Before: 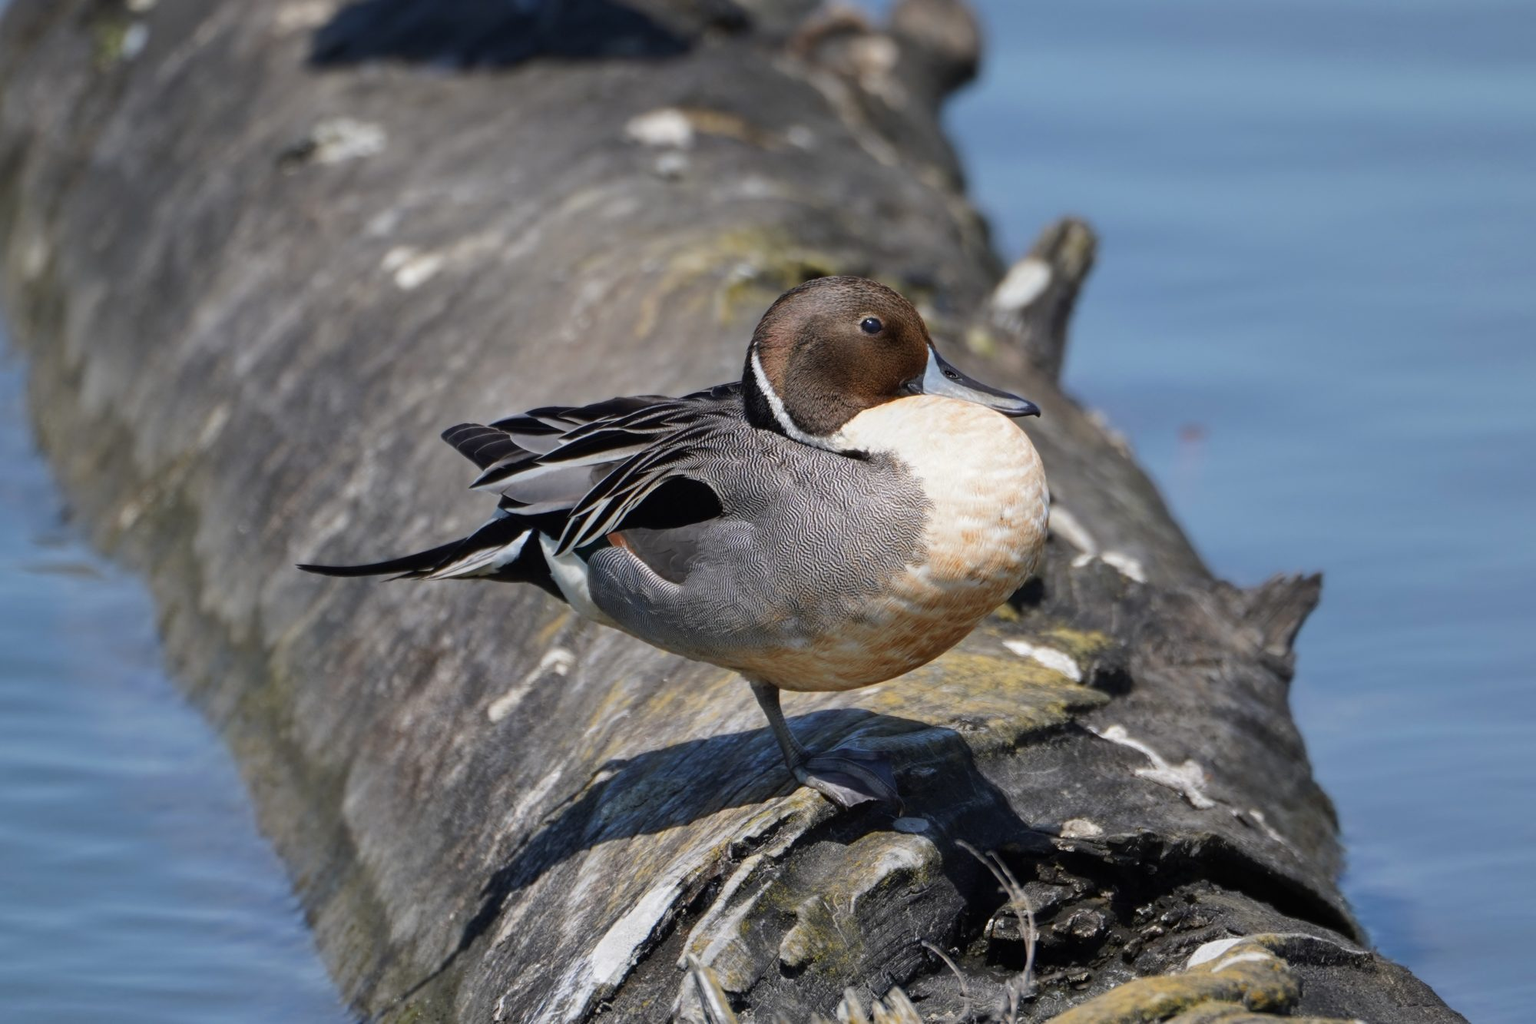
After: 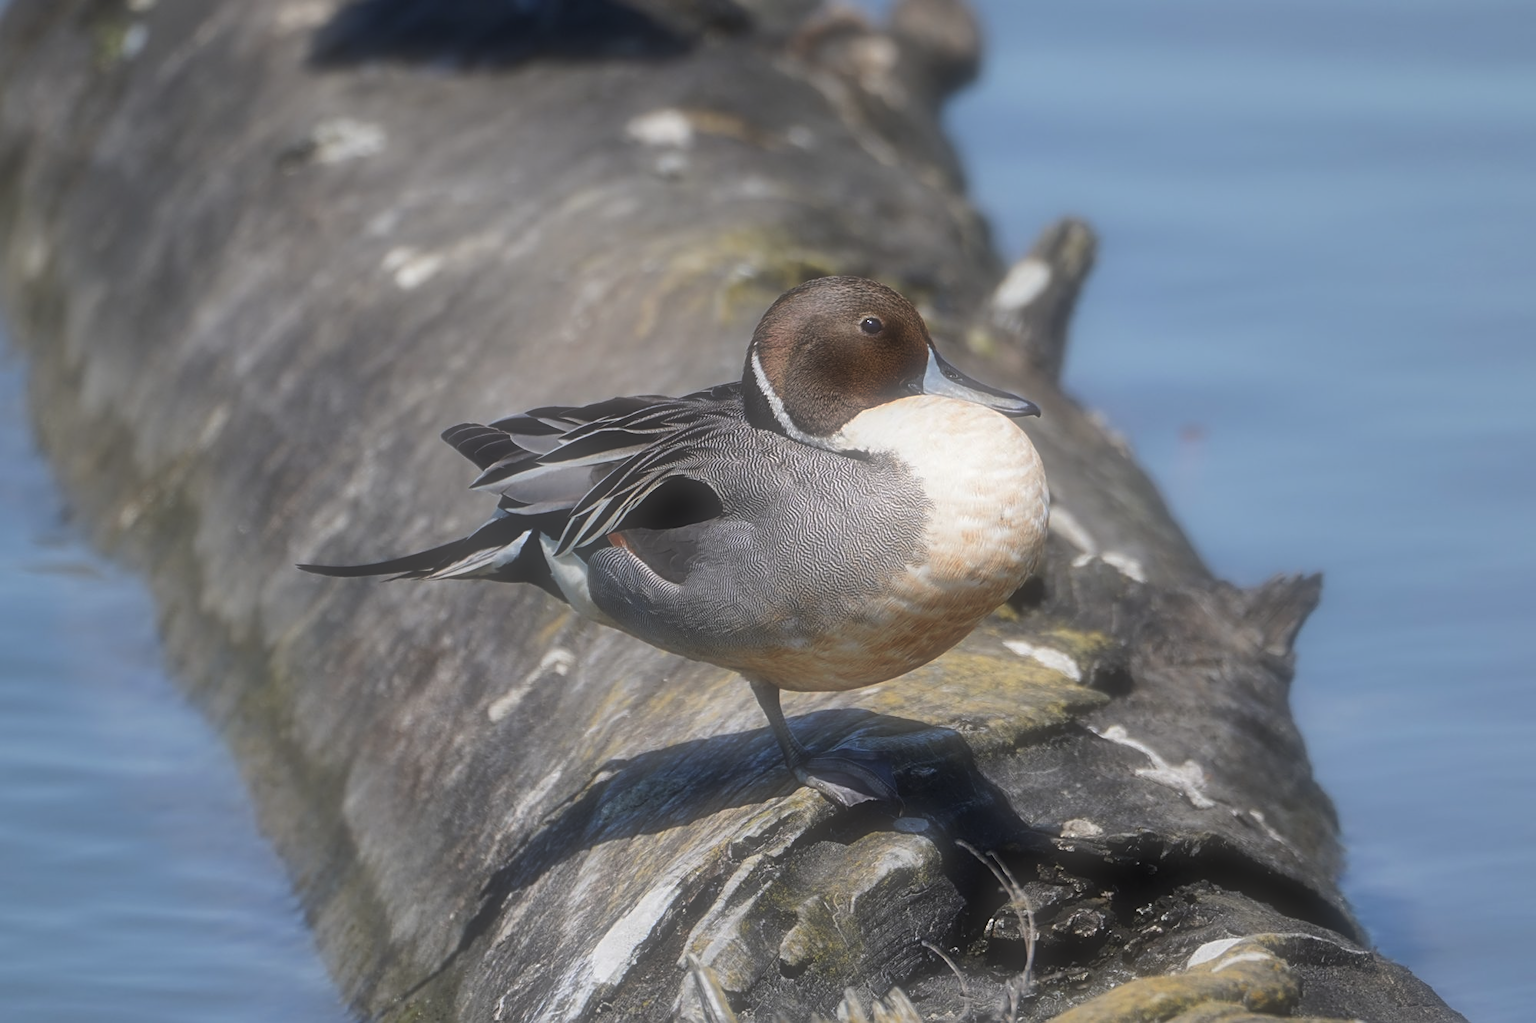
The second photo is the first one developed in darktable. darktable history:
sharpen: on, module defaults
soften: size 60.24%, saturation 65.46%, brightness 0.506 EV, mix 25.7%
